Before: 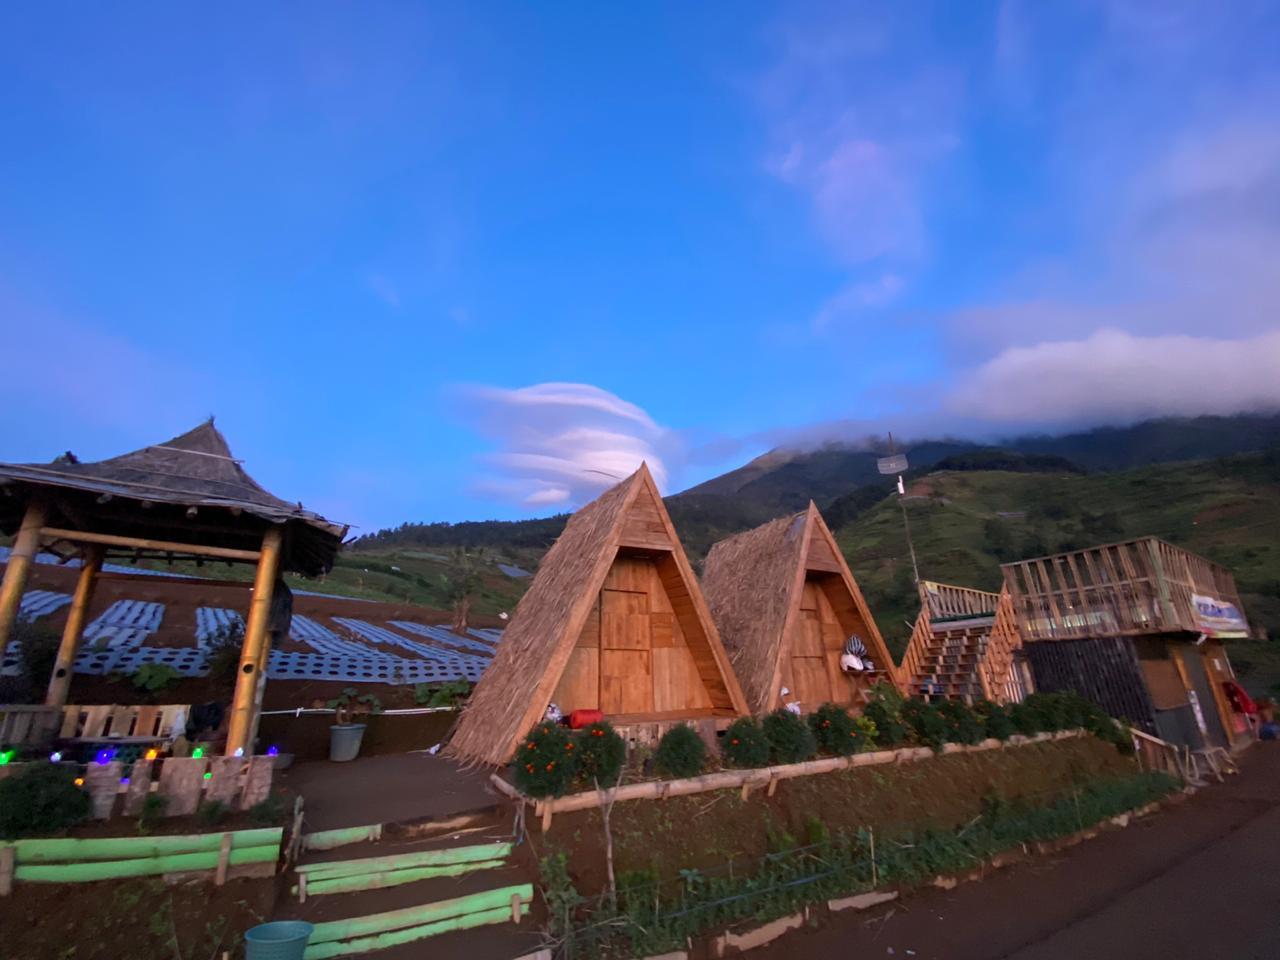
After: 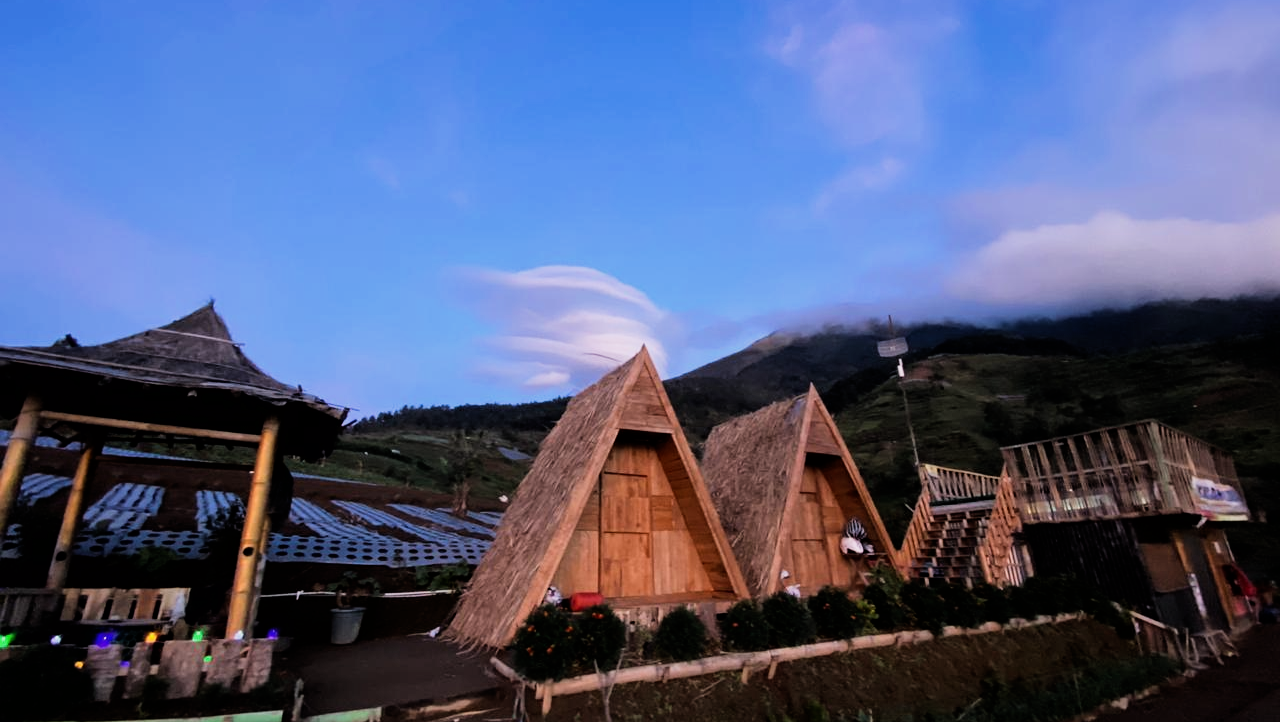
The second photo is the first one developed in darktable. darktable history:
crop and rotate: top 12.27%, bottom 12.465%
filmic rgb: black relative exposure -5.08 EV, white relative exposure 3.52 EV, threshold 5.94 EV, hardness 3.17, contrast 1.41, highlights saturation mix -49.42%, enable highlight reconstruction true
